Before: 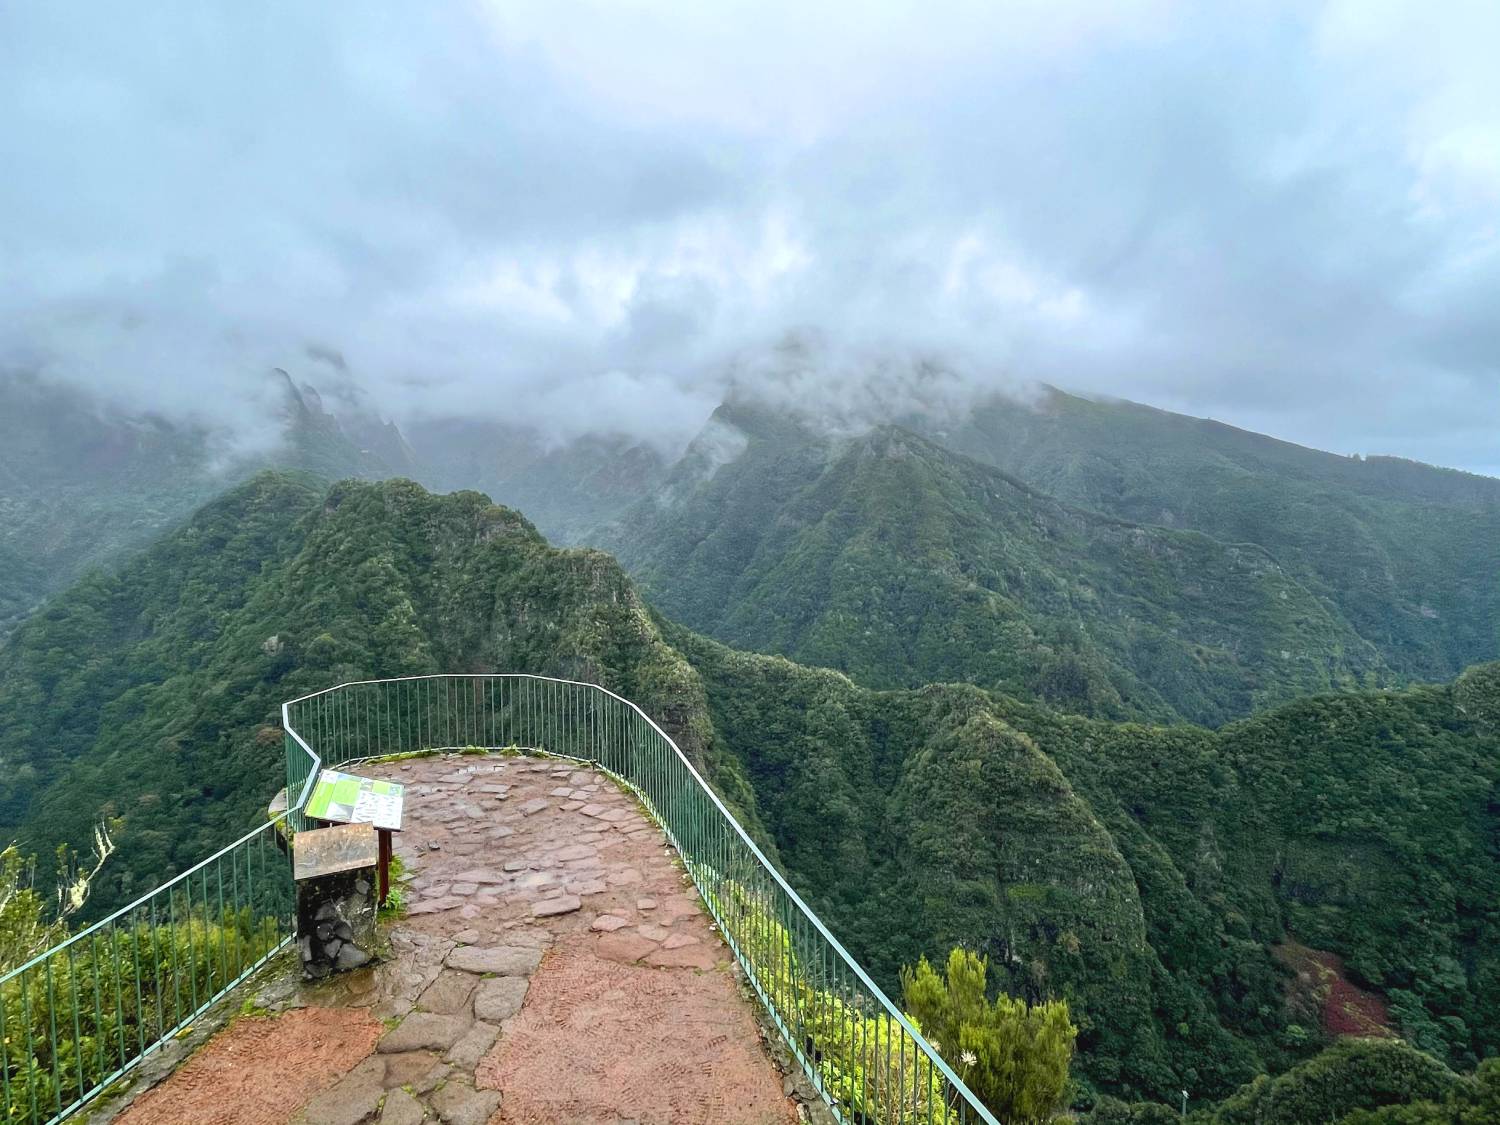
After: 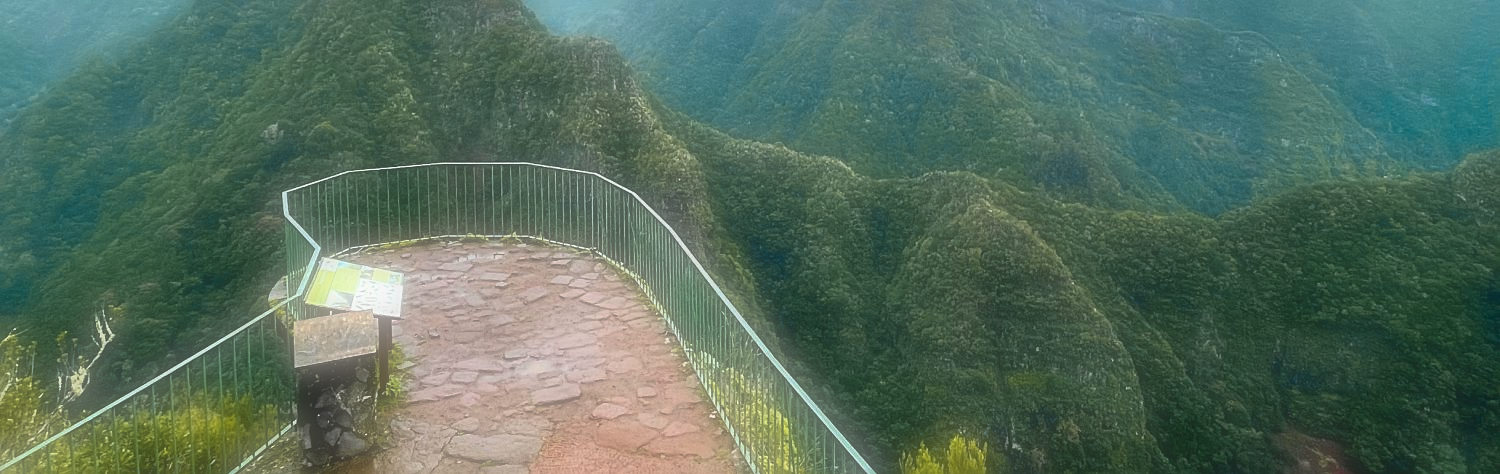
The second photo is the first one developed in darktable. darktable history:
color zones: curves: ch0 [(0.254, 0.492) (0.724, 0.62)]; ch1 [(0.25, 0.528) (0.719, 0.796)]; ch2 [(0, 0.472) (0.25, 0.5) (0.73, 0.184)]
crop: top 45.551%, bottom 12.262%
soften: on, module defaults
sharpen: on, module defaults
